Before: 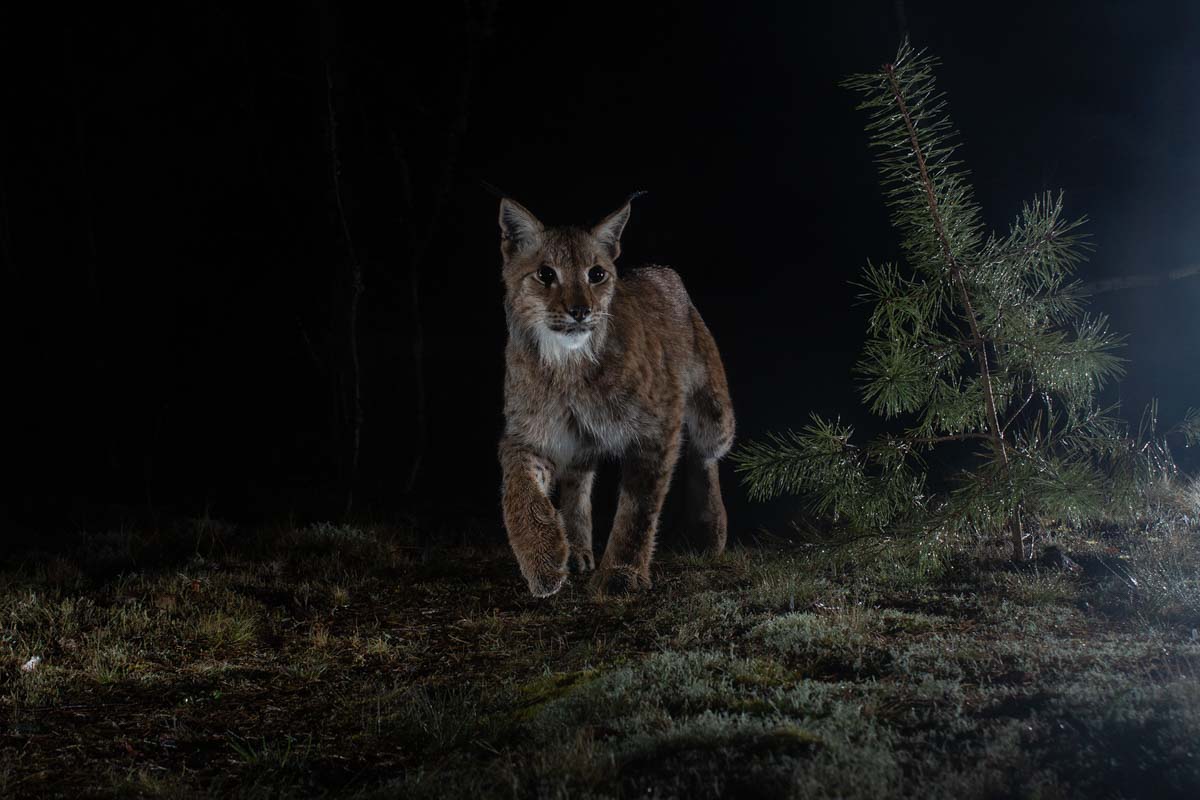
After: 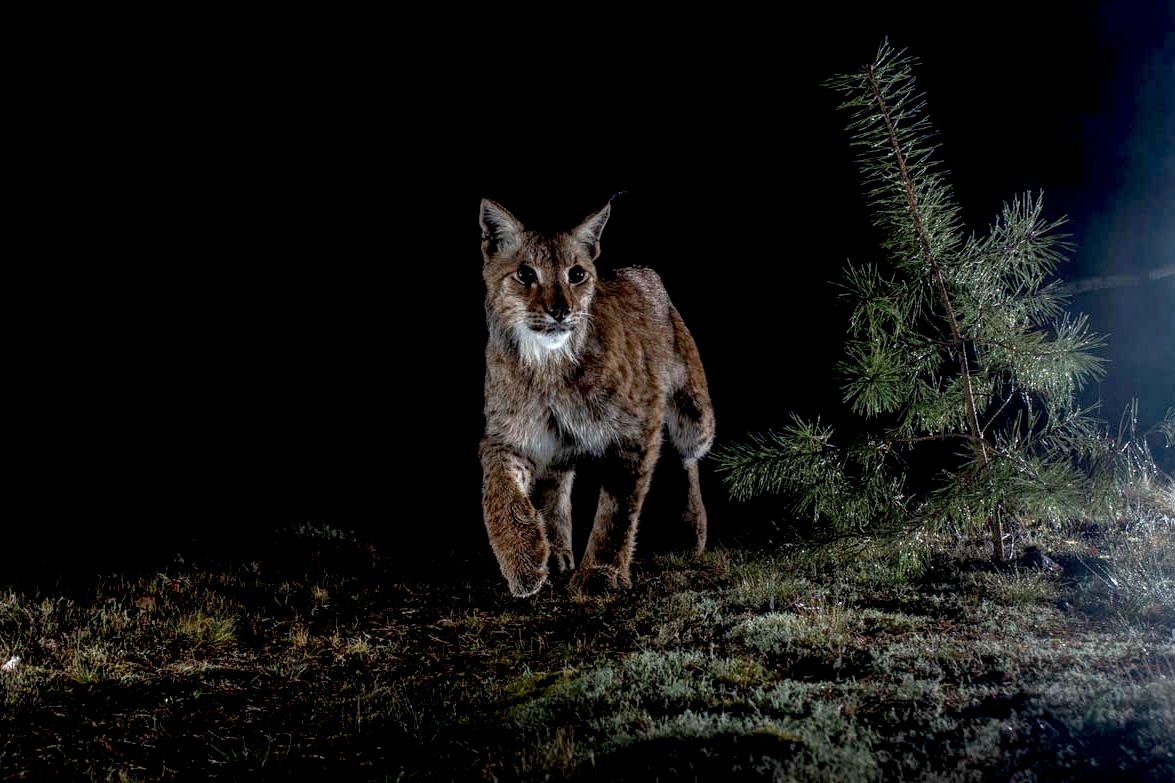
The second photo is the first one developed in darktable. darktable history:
local contrast: highlights 25%, detail 130%
crop: left 1.743%, right 0.268%, bottom 2.011%
exposure: black level correction 0.01, exposure 1 EV, compensate highlight preservation false
base curve: curves: ch0 [(0, 0) (0.303, 0.277) (1, 1)]
